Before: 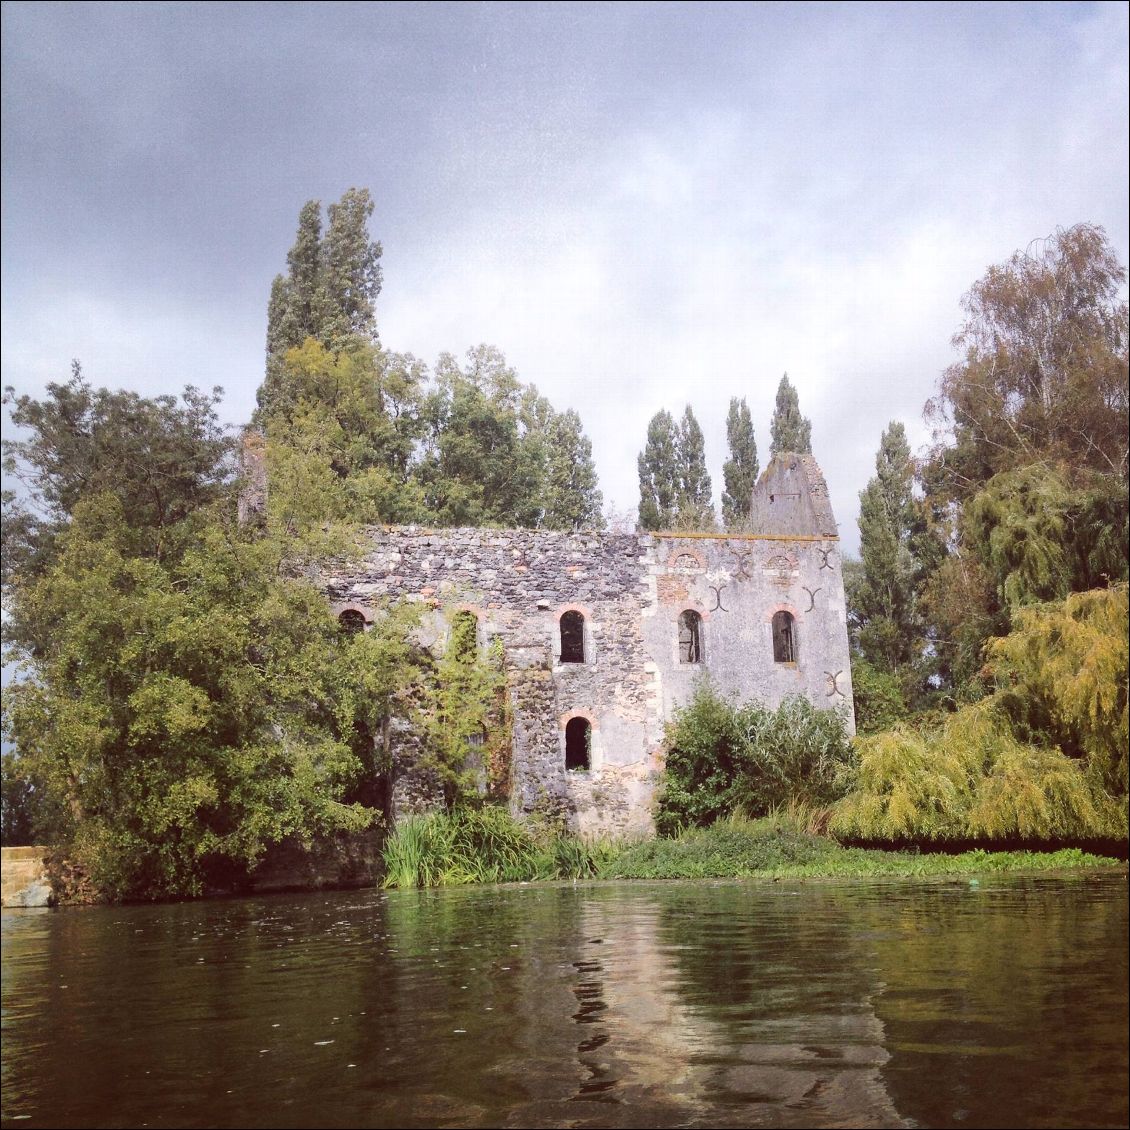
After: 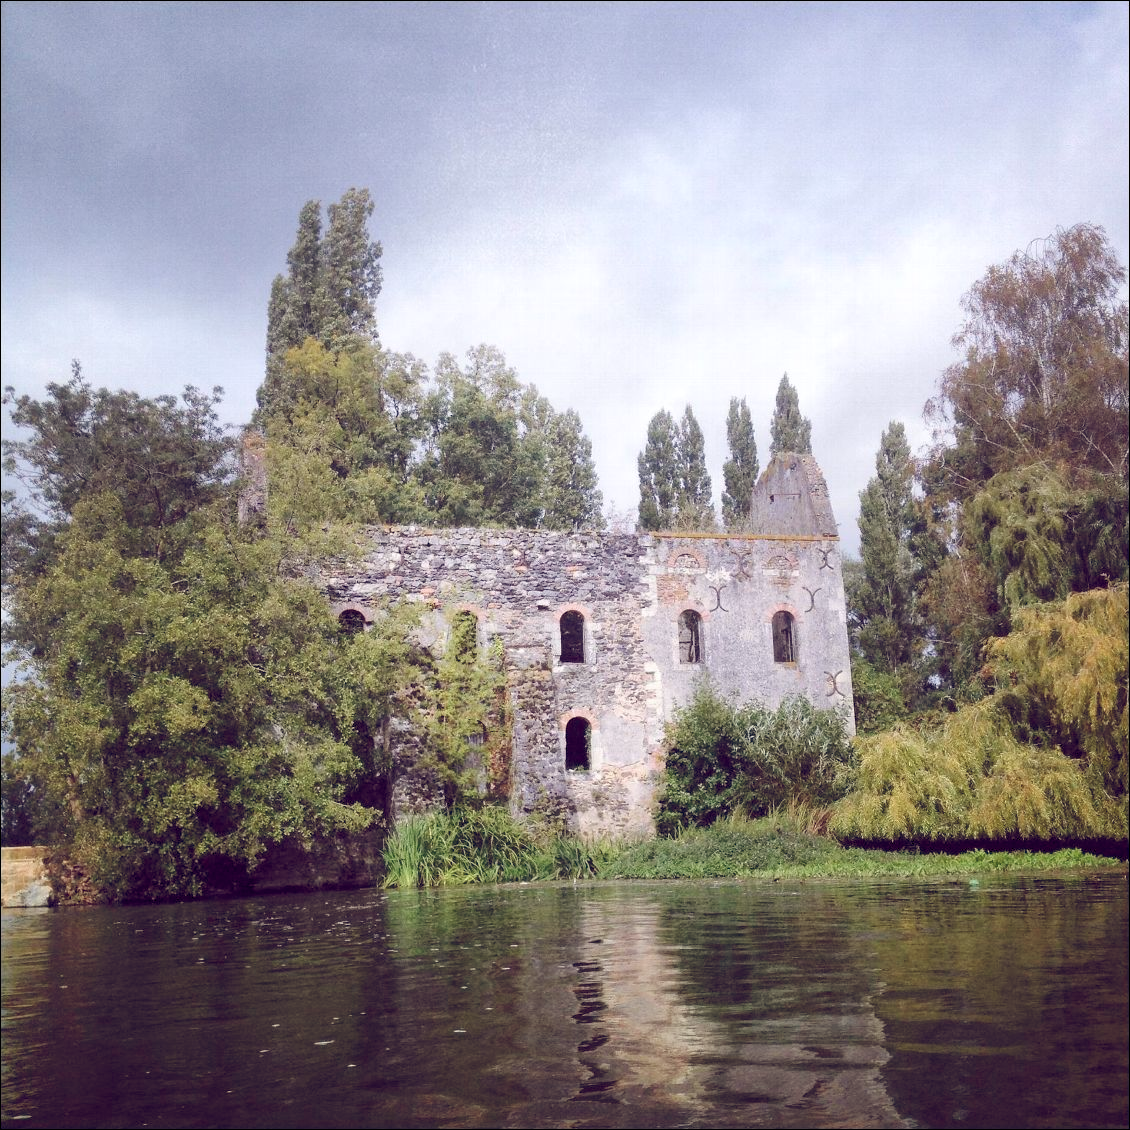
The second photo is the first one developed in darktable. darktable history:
color balance rgb: global offset › luminance -0.273%, global offset › chroma 0.318%, global offset › hue 261.01°, perceptual saturation grading › global saturation 0.329%, perceptual saturation grading › highlights -19.846%, perceptual saturation grading › shadows 19.878%, global vibrance 20%
